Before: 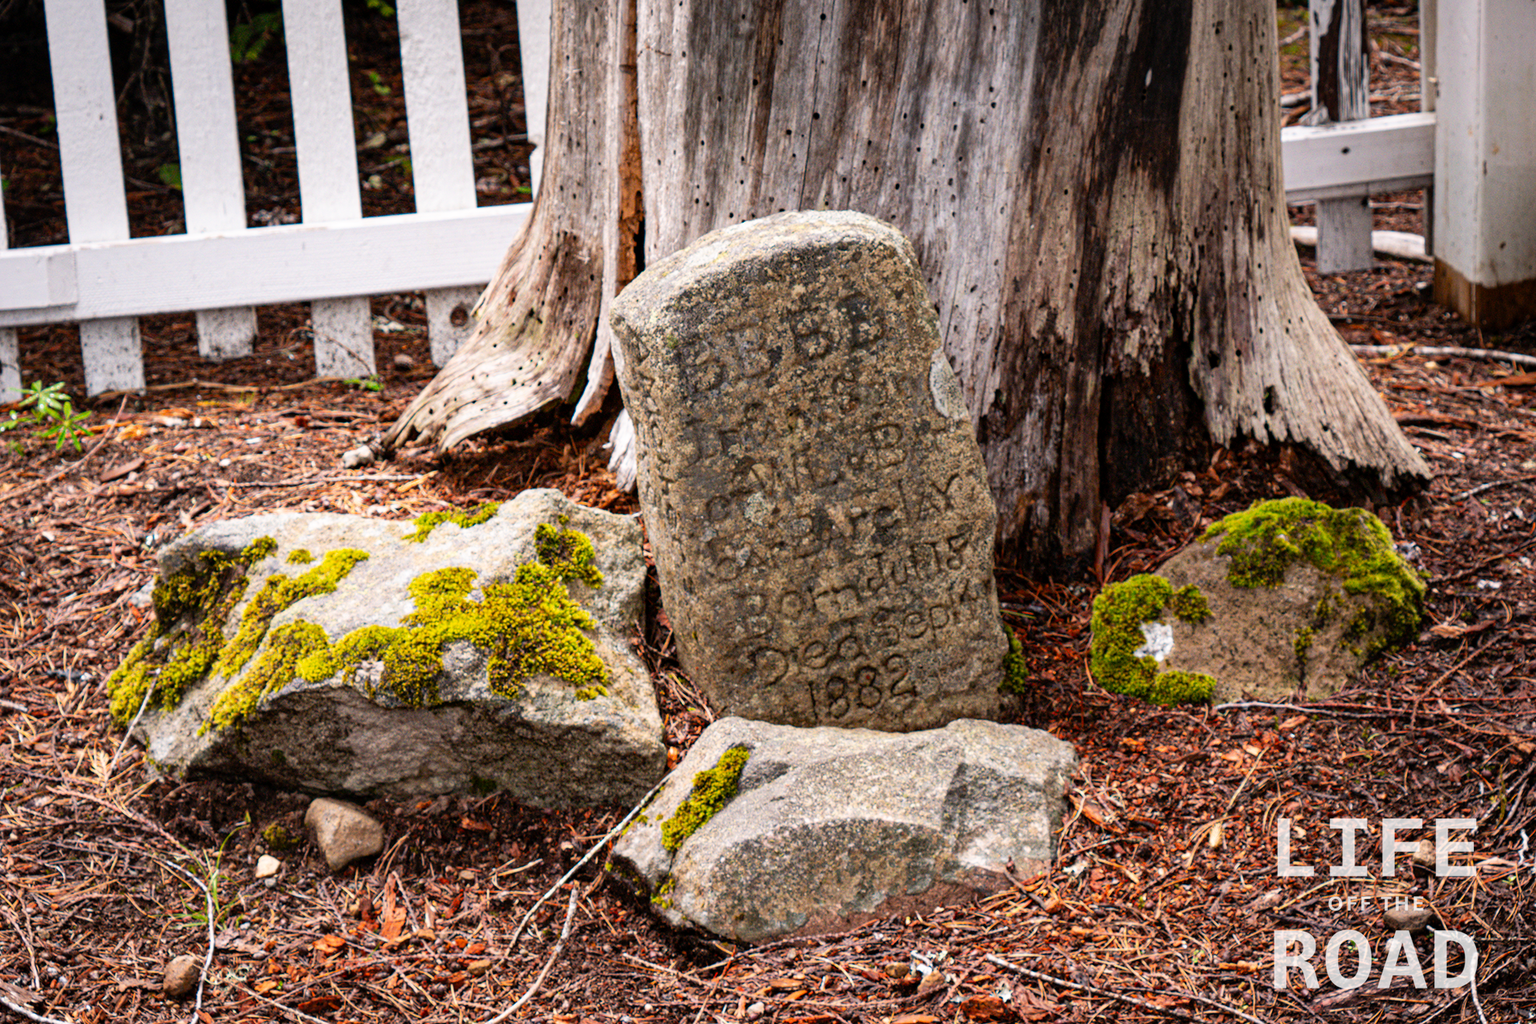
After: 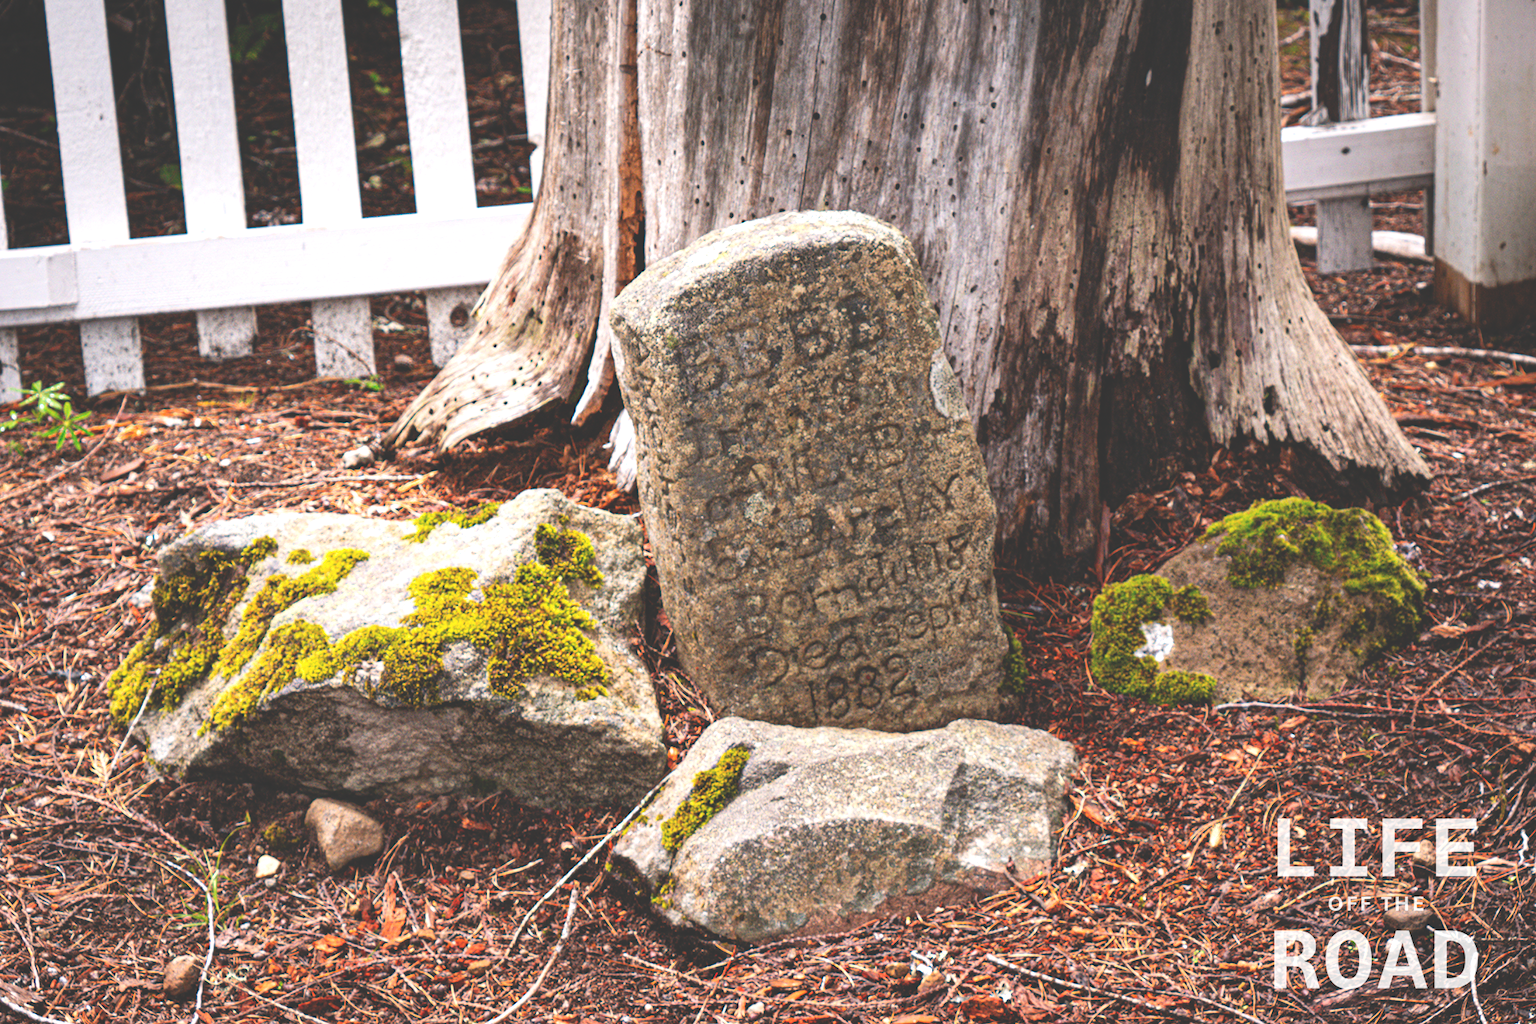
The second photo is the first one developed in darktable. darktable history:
color balance: contrast 10%
exposure: black level correction -0.041, exposure 0.064 EV, compensate highlight preservation false
